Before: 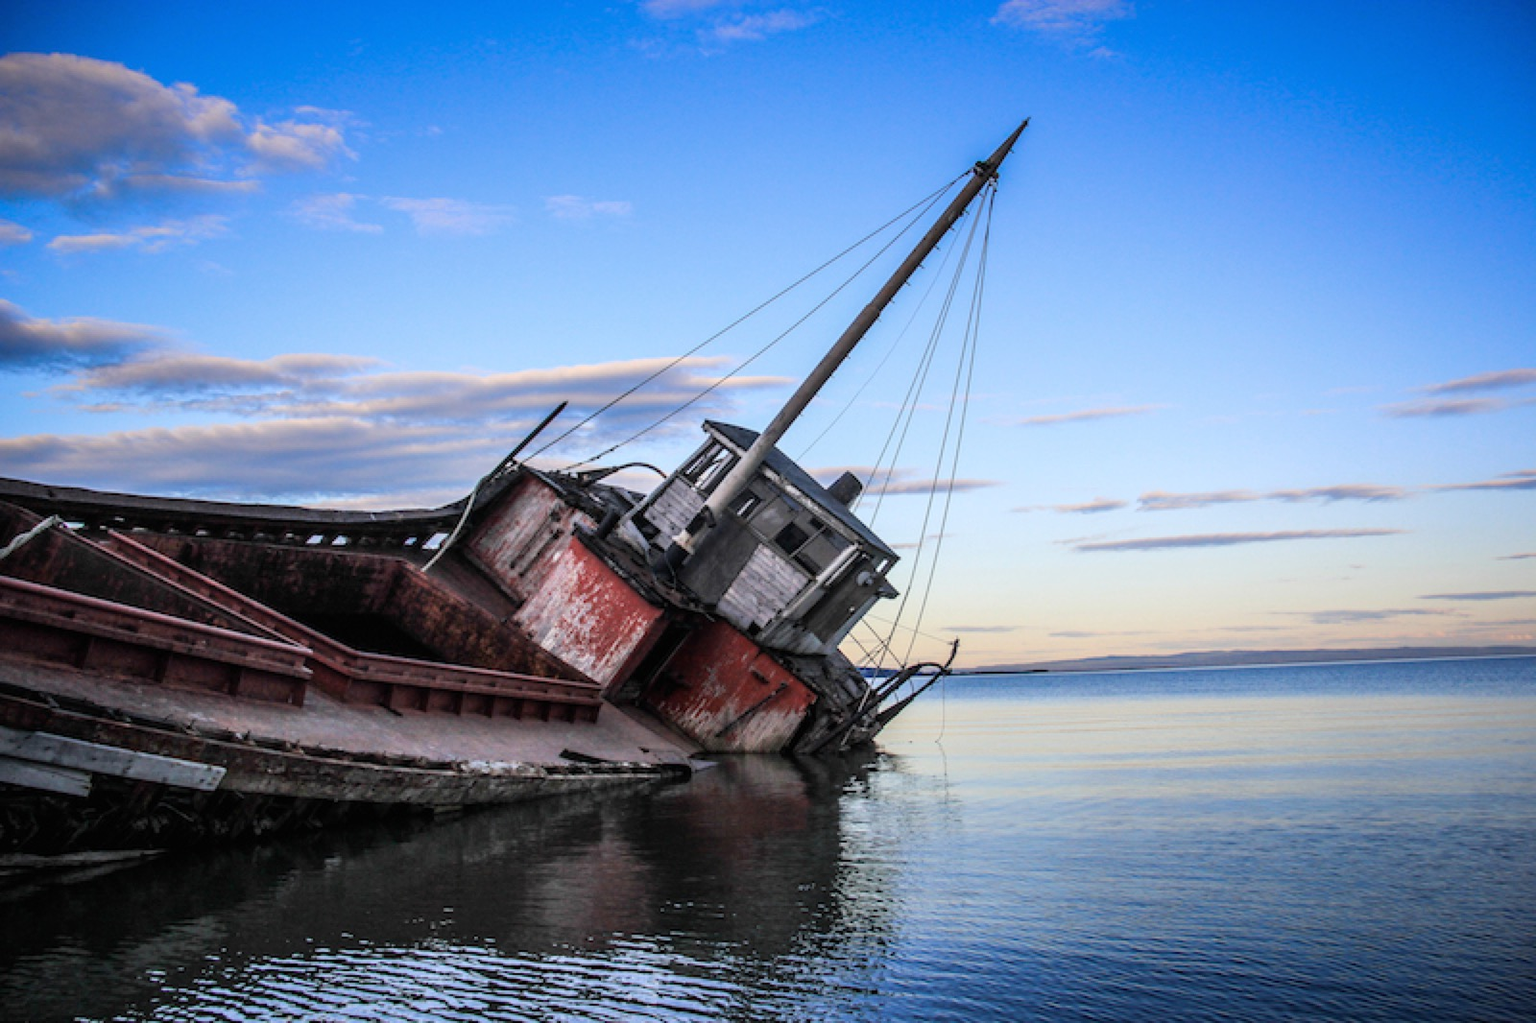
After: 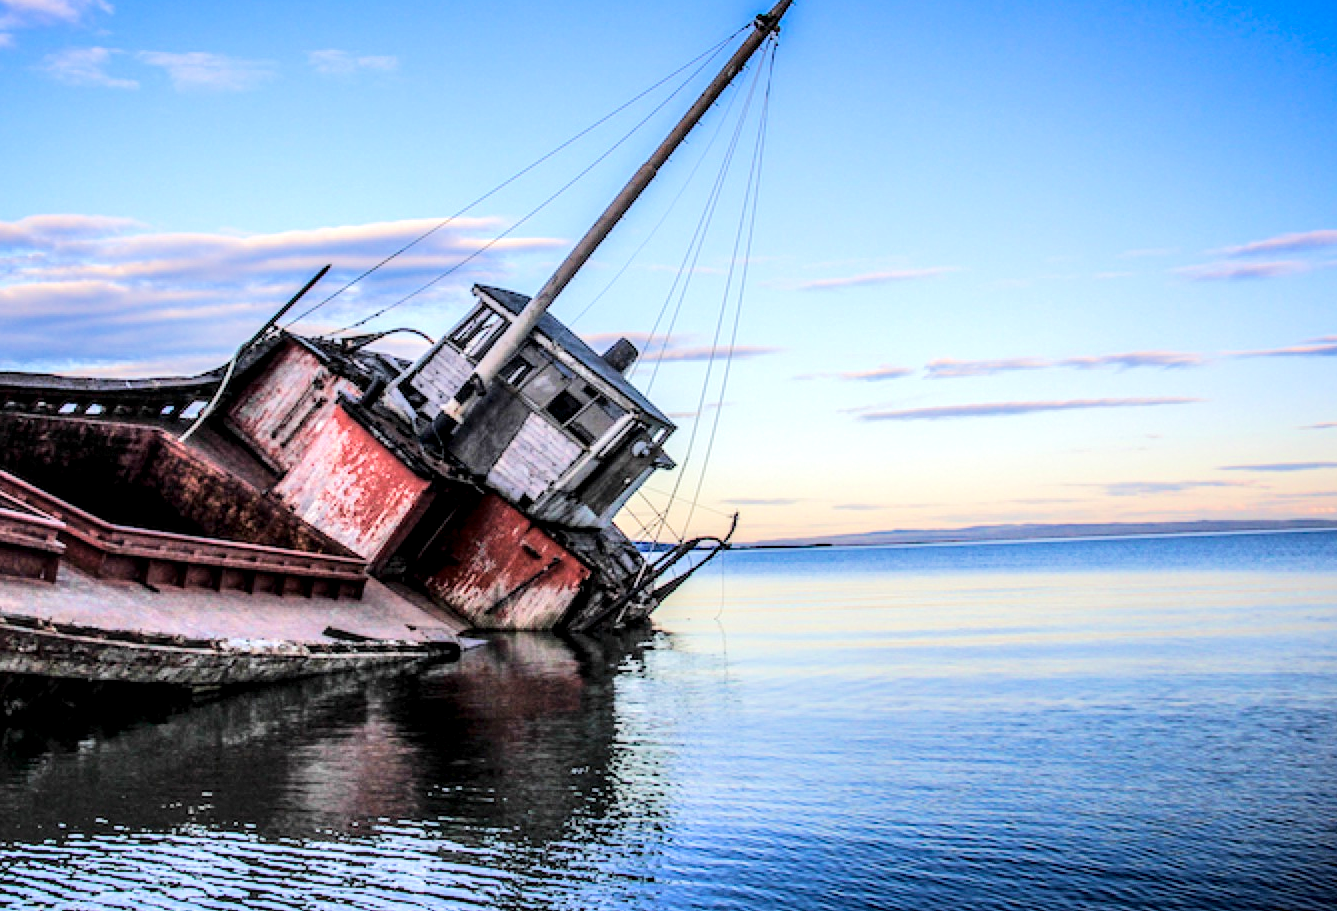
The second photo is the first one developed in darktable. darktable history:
crop: left 16.274%, top 14.503%
tone equalizer: -7 EV 0.16 EV, -6 EV 0.594 EV, -5 EV 1.16 EV, -4 EV 1.3 EV, -3 EV 1.18 EV, -2 EV 0.6 EV, -1 EV 0.153 EV, edges refinement/feathering 500, mask exposure compensation -1.57 EV, preserve details no
velvia: on, module defaults
contrast equalizer: octaves 7, y [[0.5, 0.488, 0.462, 0.461, 0.491, 0.5], [0.5 ×6], [0.5 ×6], [0 ×6], [0 ×6]], mix 0.788
local contrast: highlights 60%, shadows 61%, detail 160%
